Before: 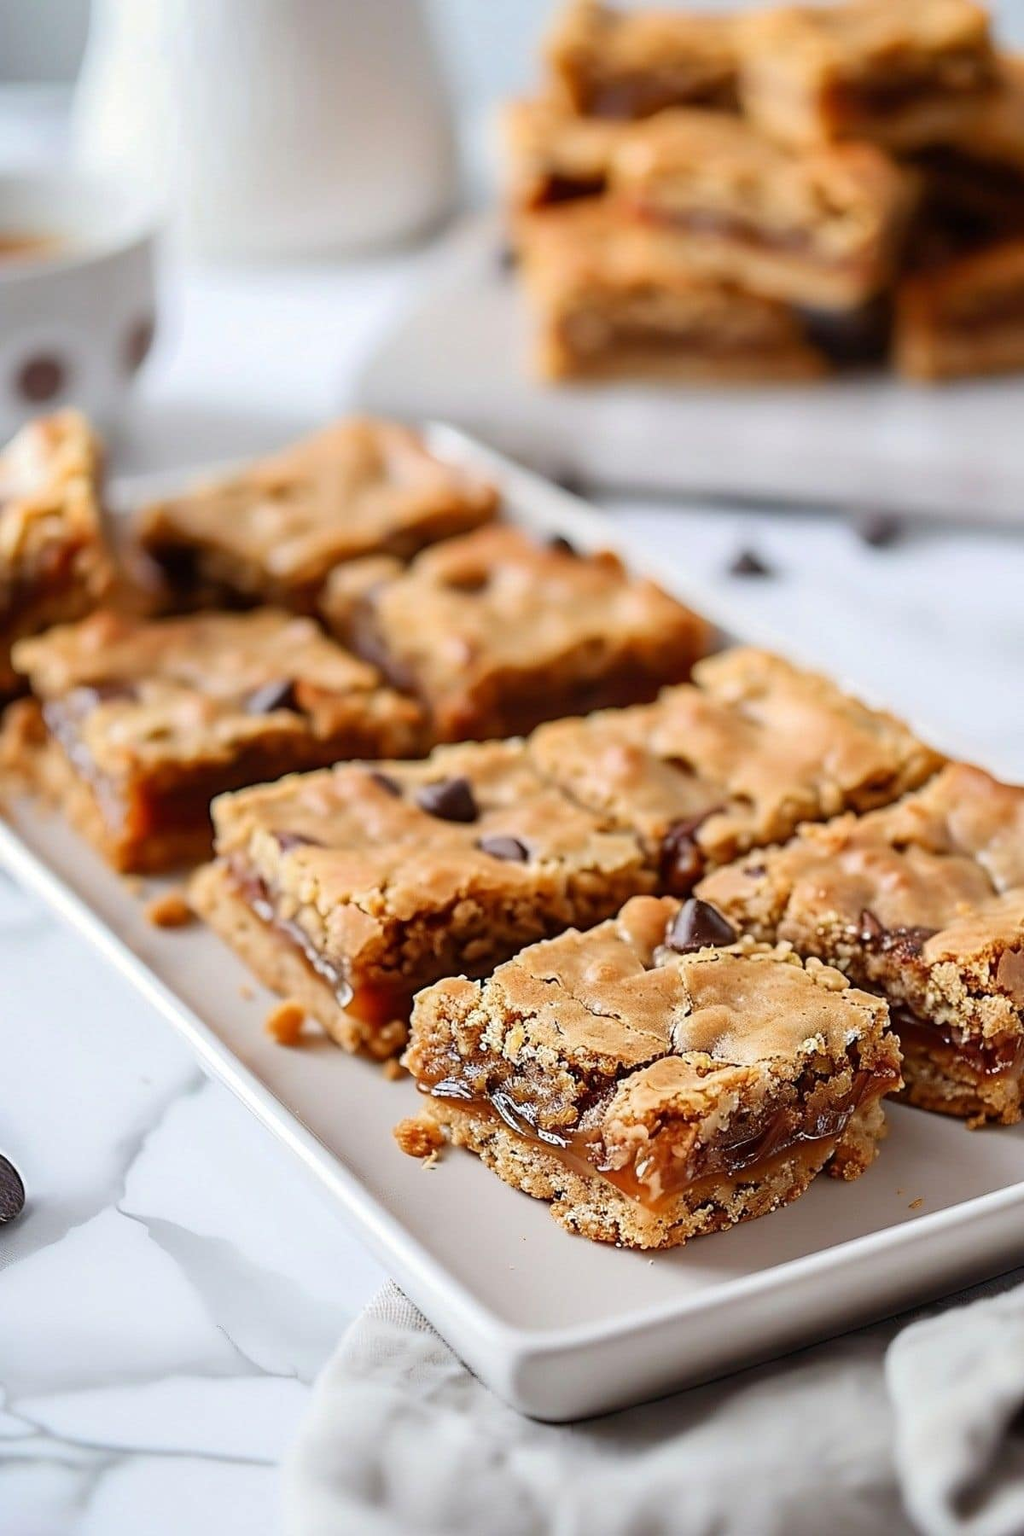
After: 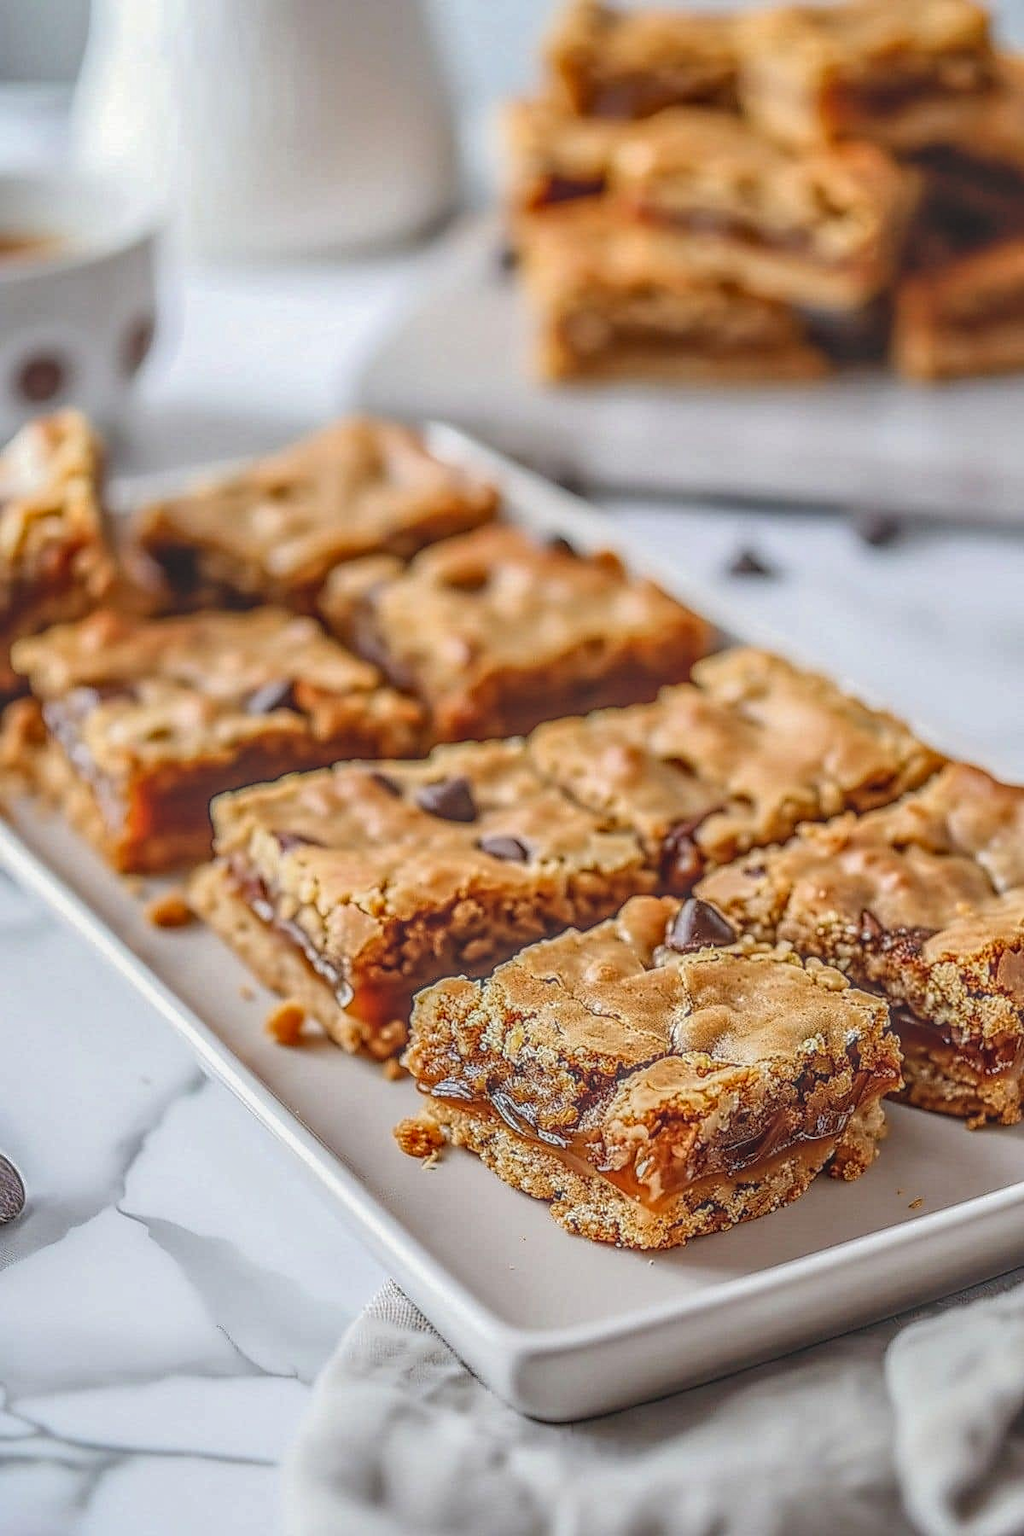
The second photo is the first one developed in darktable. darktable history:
contrast brightness saturation: contrast -0.125
local contrast: highlights 5%, shadows 4%, detail 201%, midtone range 0.246
sharpen: radius 1.889, amount 0.411, threshold 1.241
